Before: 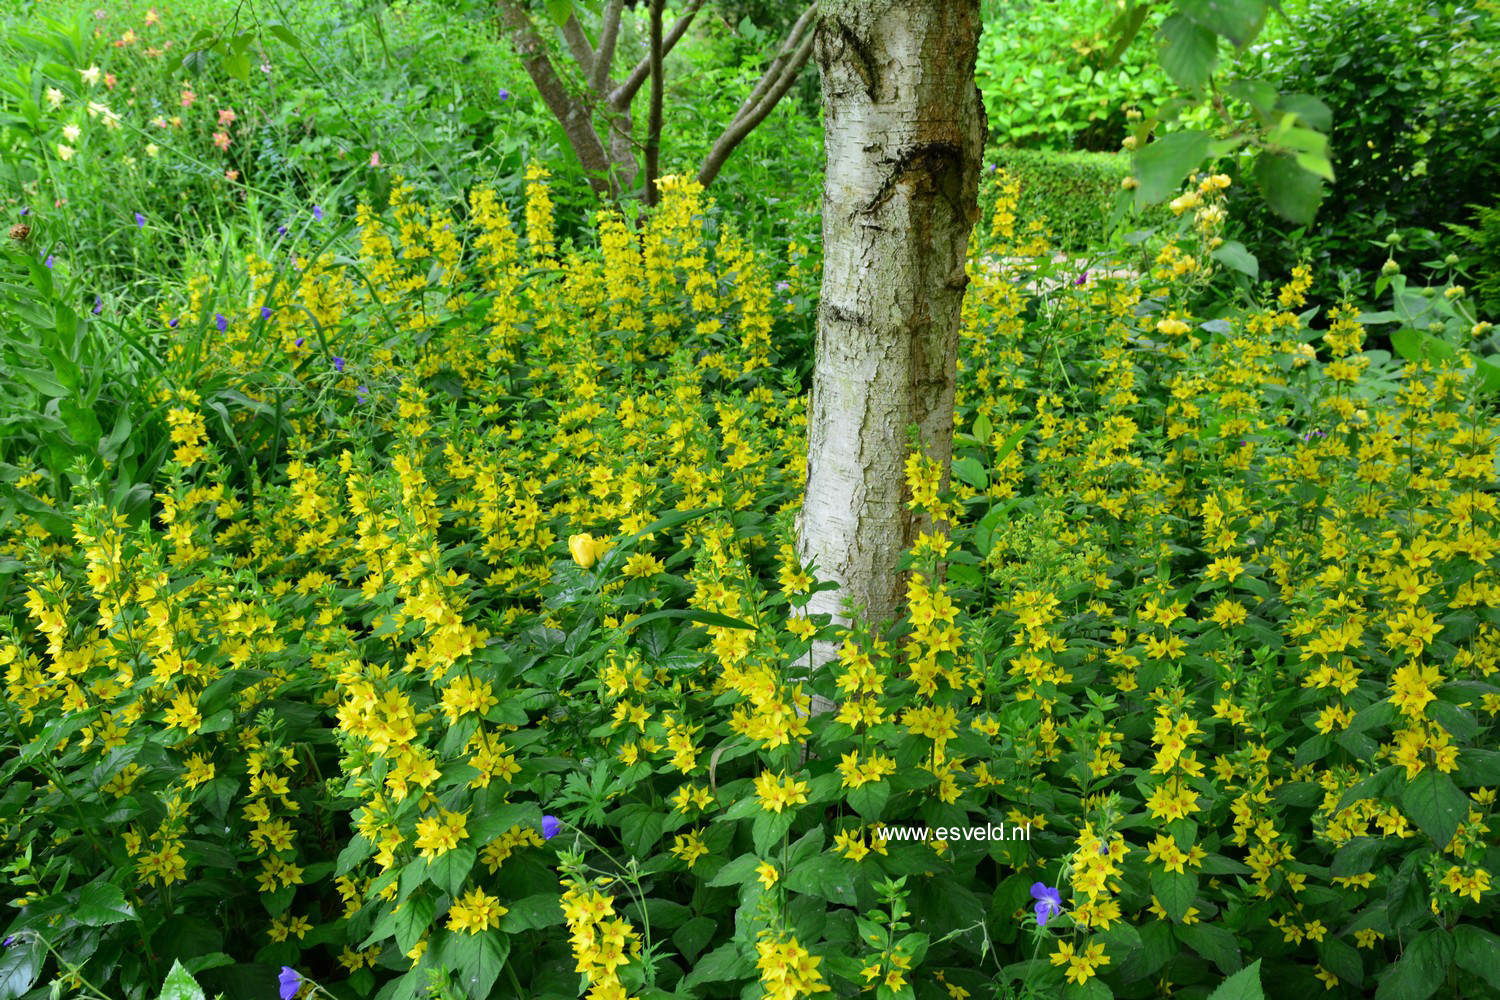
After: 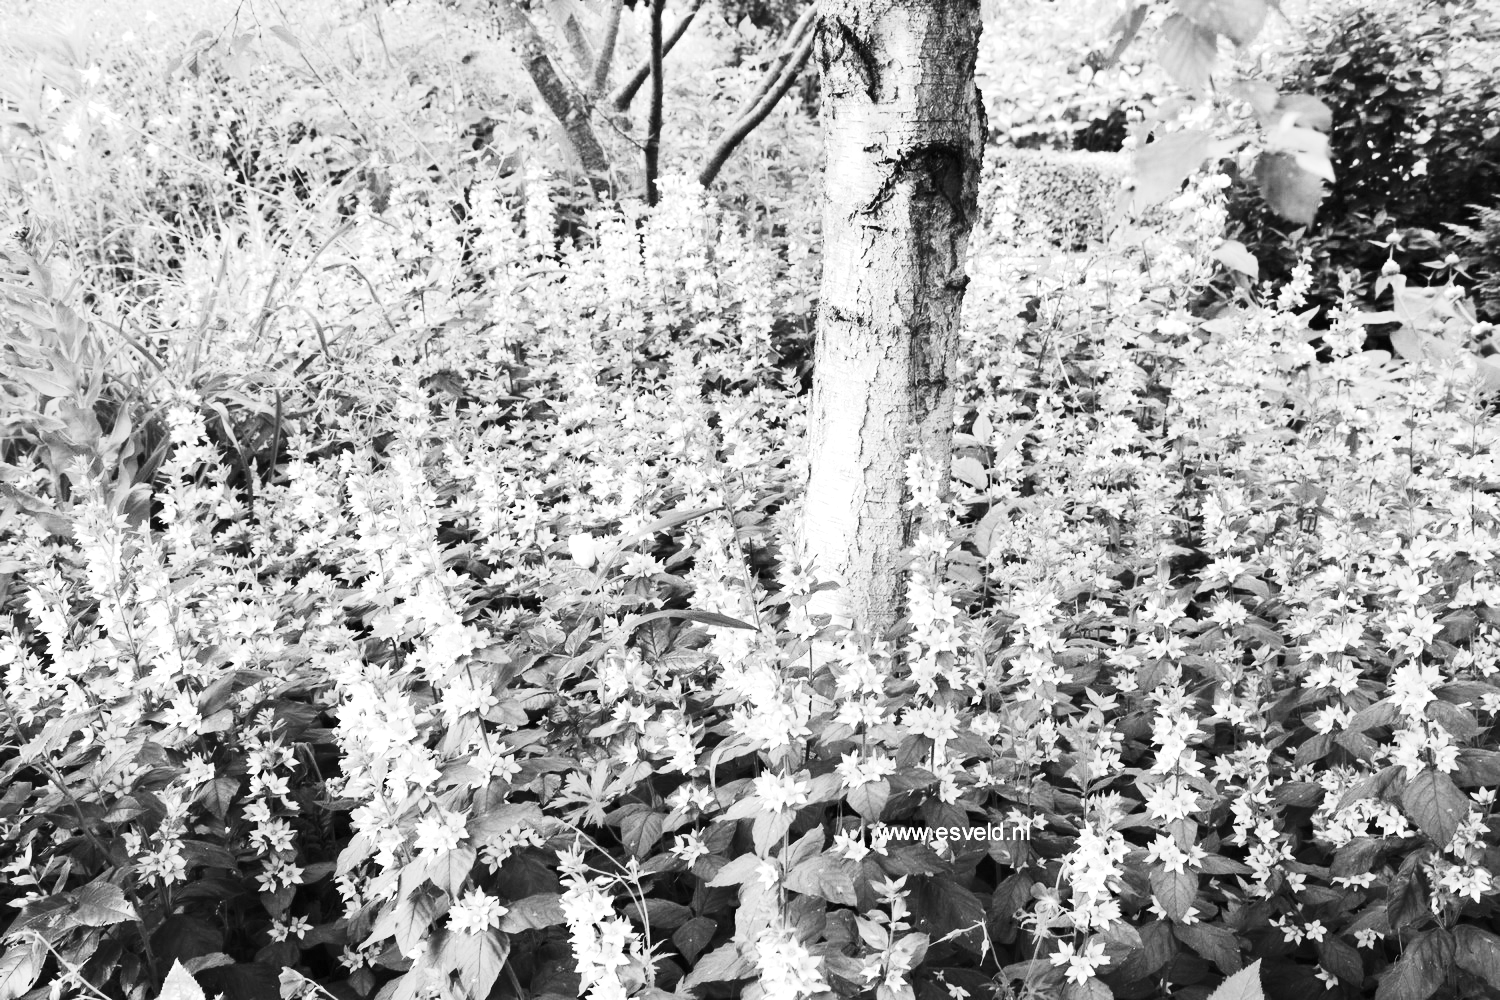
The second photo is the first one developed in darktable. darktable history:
color zones: curves: ch1 [(0, 0.455) (0.063, 0.455) (0.286, 0.495) (0.429, 0.5) (0.571, 0.5) (0.714, 0.5) (0.857, 0.5) (1, 0.455)]; ch2 [(0, 0.532) (0.063, 0.521) (0.233, 0.447) (0.429, 0.489) (0.571, 0.5) (0.714, 0.5) (0.857, 0.5) (1, 0.532)]
exposure: black level correction 0, exposure 1 EV, compensate highlight preservation false
monochrome: a 73.58, b 64.21
contrast brightness saturation: contrast 0.39, brightness 0.1
white balance: red 1.127, blue 0.943
